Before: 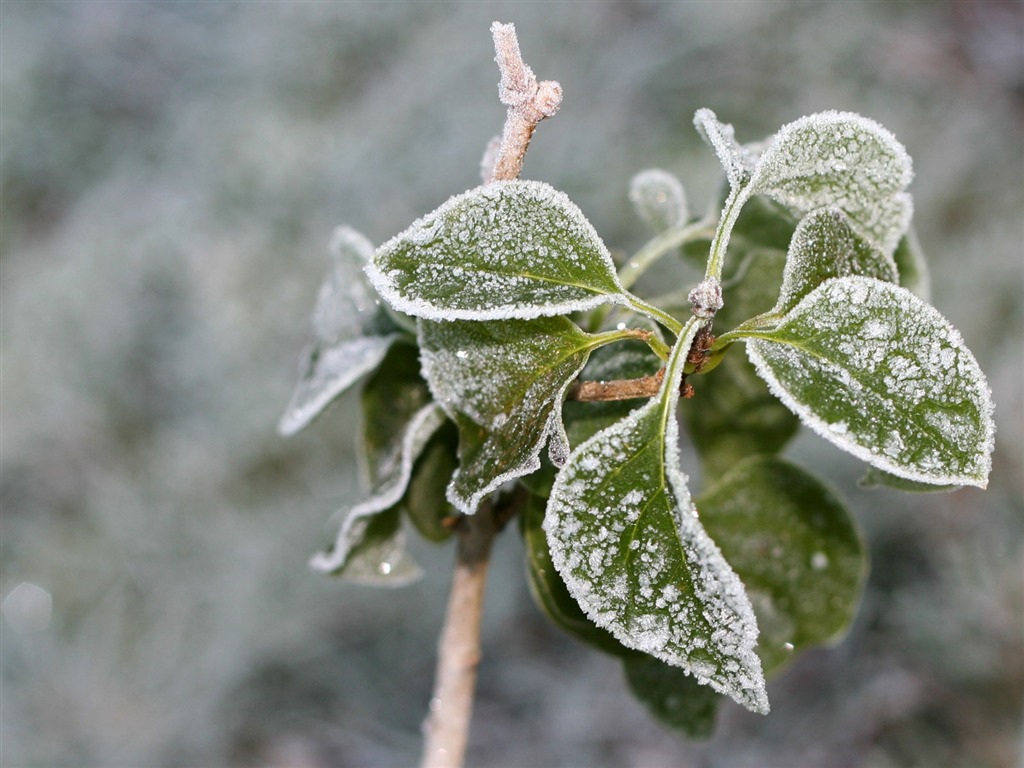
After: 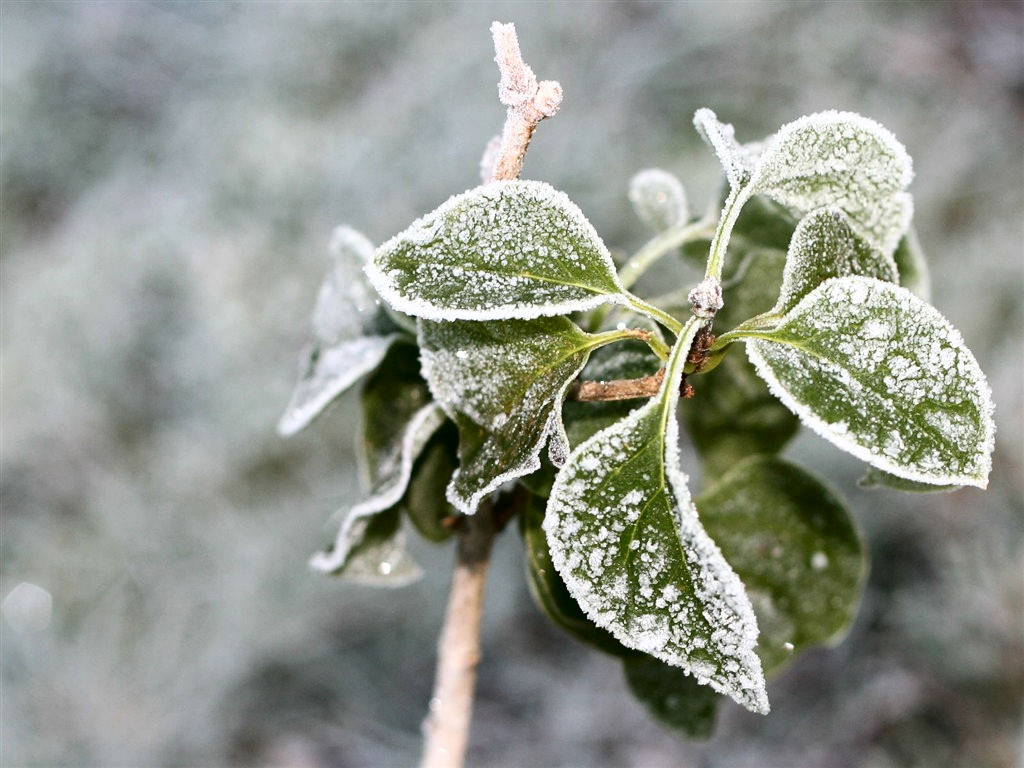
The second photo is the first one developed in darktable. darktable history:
tone curve: curves: ch0 [(0, 0) (0.003, 0.016) (0.011, 0.016) (0.025, 0.016) (0.044, 0.017) (0.069, 0.026) (0.1, 0.044) (0.136, 0.074) (0.177, 0.121) (0.224, 0.183) (0.277, 0.248) (0.335, 0.326) (0.399, 0.413) (0.468, 0.511) (0.543, 0.612) (0.623, 0.717) (0.709, 0.818) (0.801, 0.911) (0.898, 0.979) (1, 1)], color space Lab, independent channels, preserve colors none
